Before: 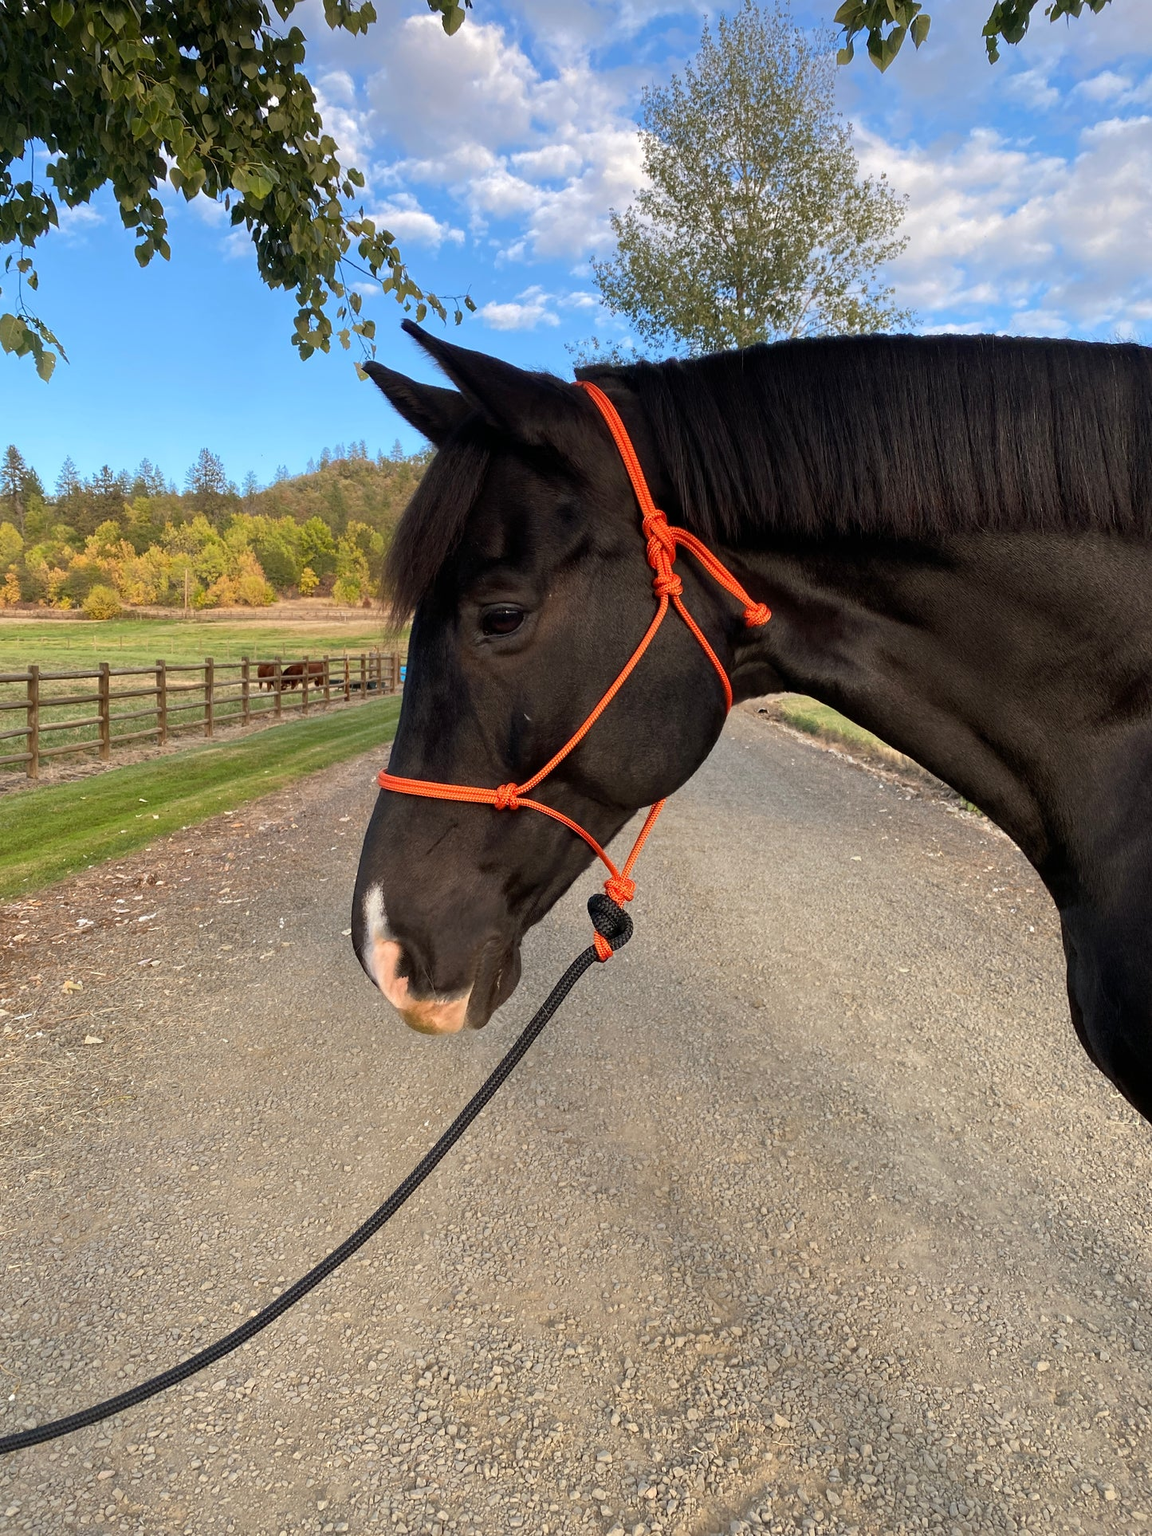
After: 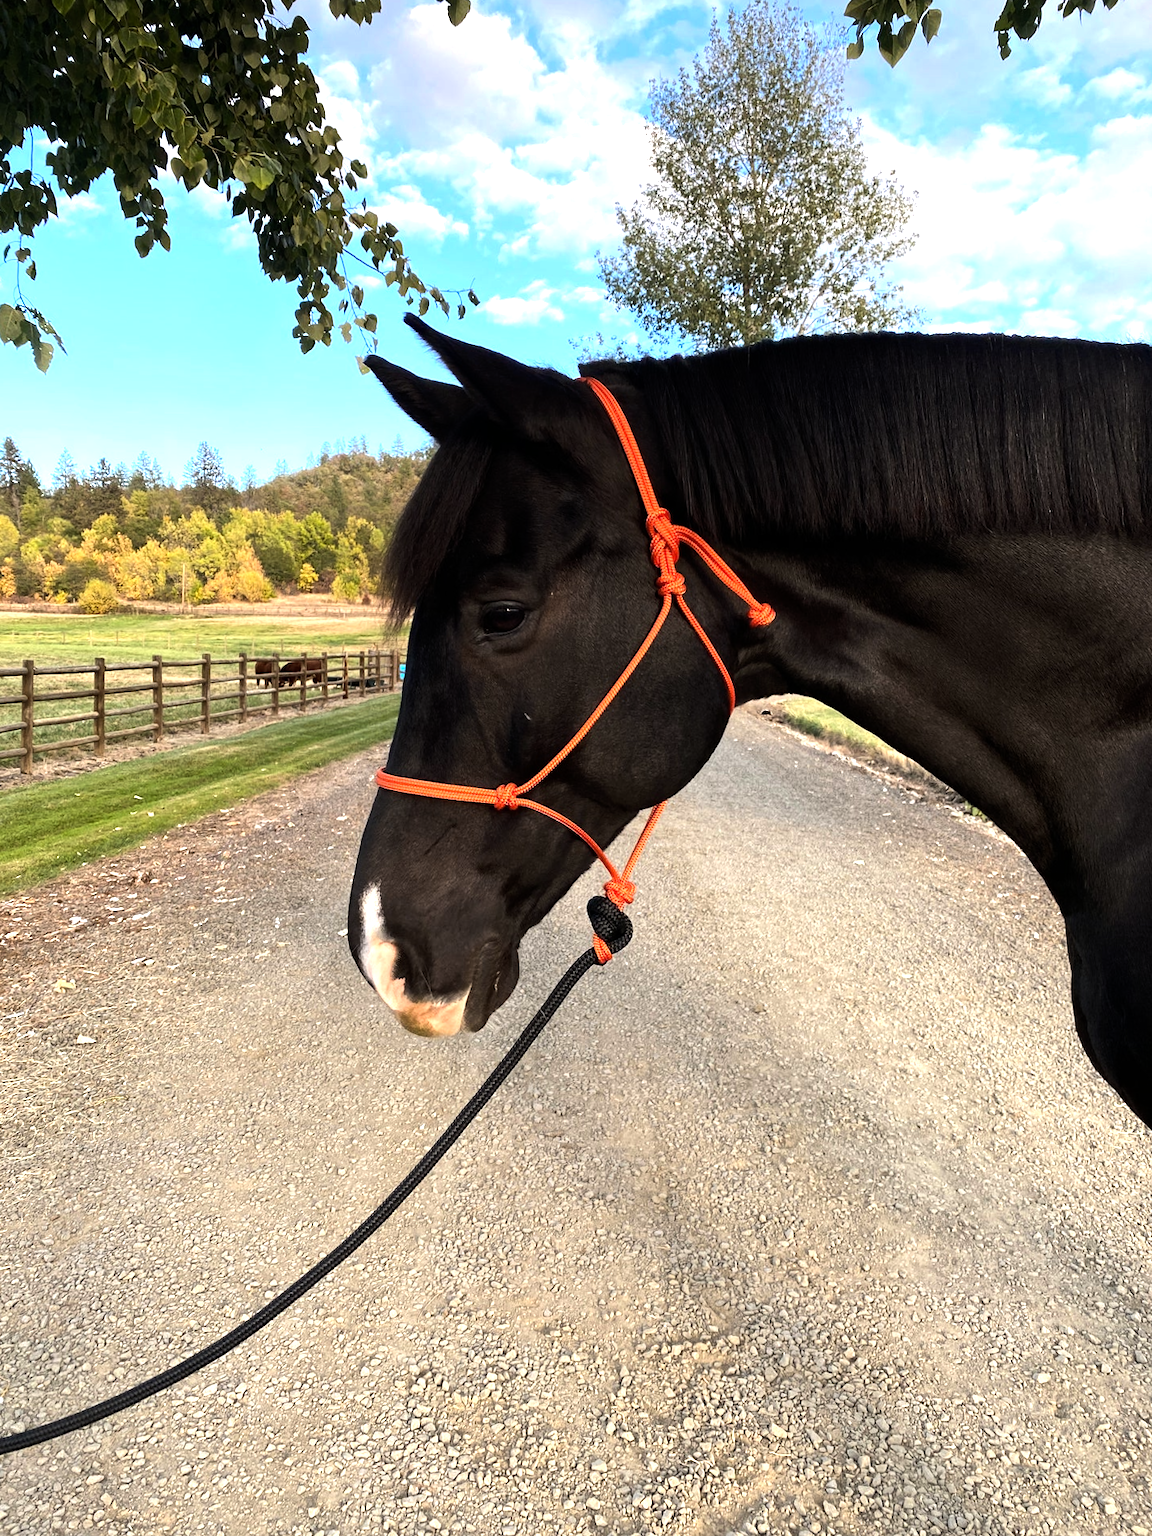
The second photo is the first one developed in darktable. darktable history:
crop and rotate: angle -0.5°
color zones: curves: ch0 [(0.068, 0.464) (0.25, 0.5) (0.48, 0.508) (0.75, 0.536) (0.886, 0.476) (0.967, 0.456)]; ch1 [(0.066, 0.456) (0.25, 0.5) (0.616, 0.508) (0.746, 0.56) (0.934, 0.444)]
tone equalizer: -8 EV -1.08 EV, -7 EV -1.01 EV, -6 EV -0.867 EV, -5 EV -0.578 EV, -3 EV 0.578 EV, -2 EV 0.867 EV, -1 EV 1.01 EV, +0 EV 1.08 EV, edges refinement/feathering 500, mask exposure compensation -1.57 EV, preserve details no
